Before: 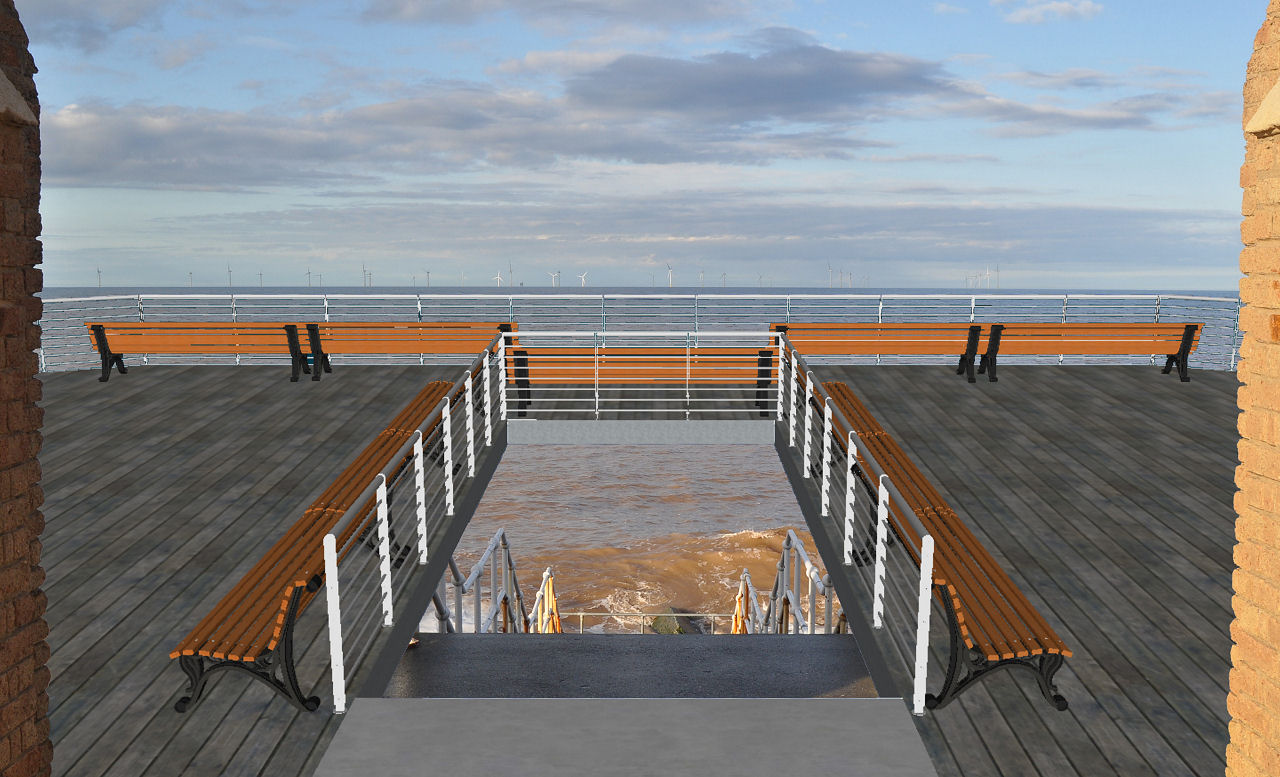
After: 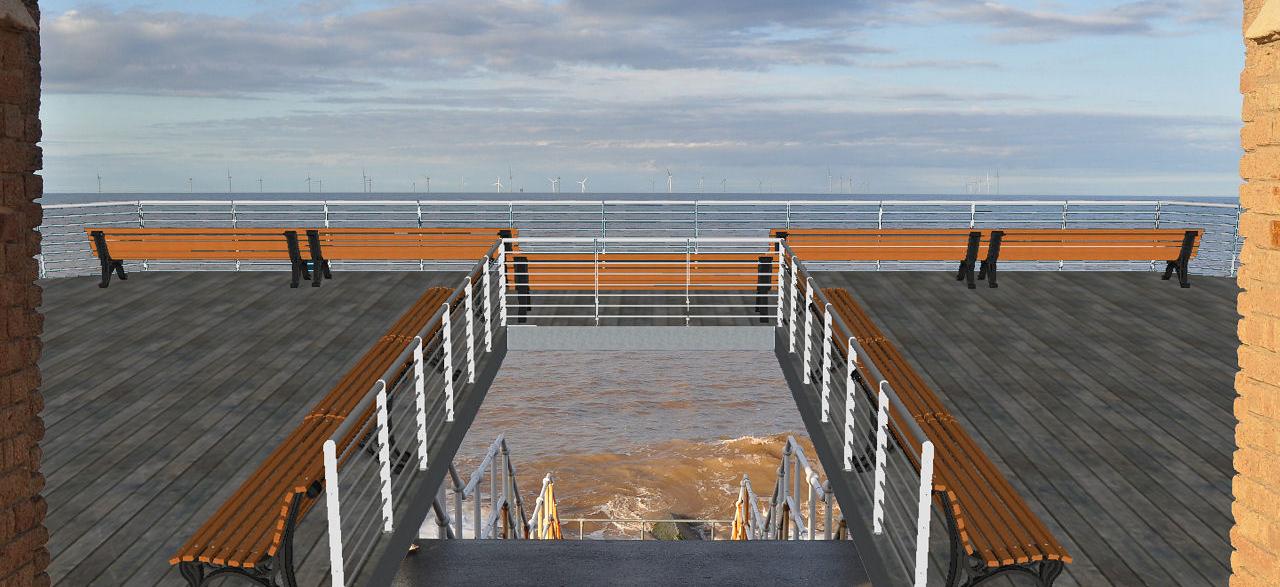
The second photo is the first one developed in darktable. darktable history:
crop and rotate: top 12.208%, bottom 12.201%
